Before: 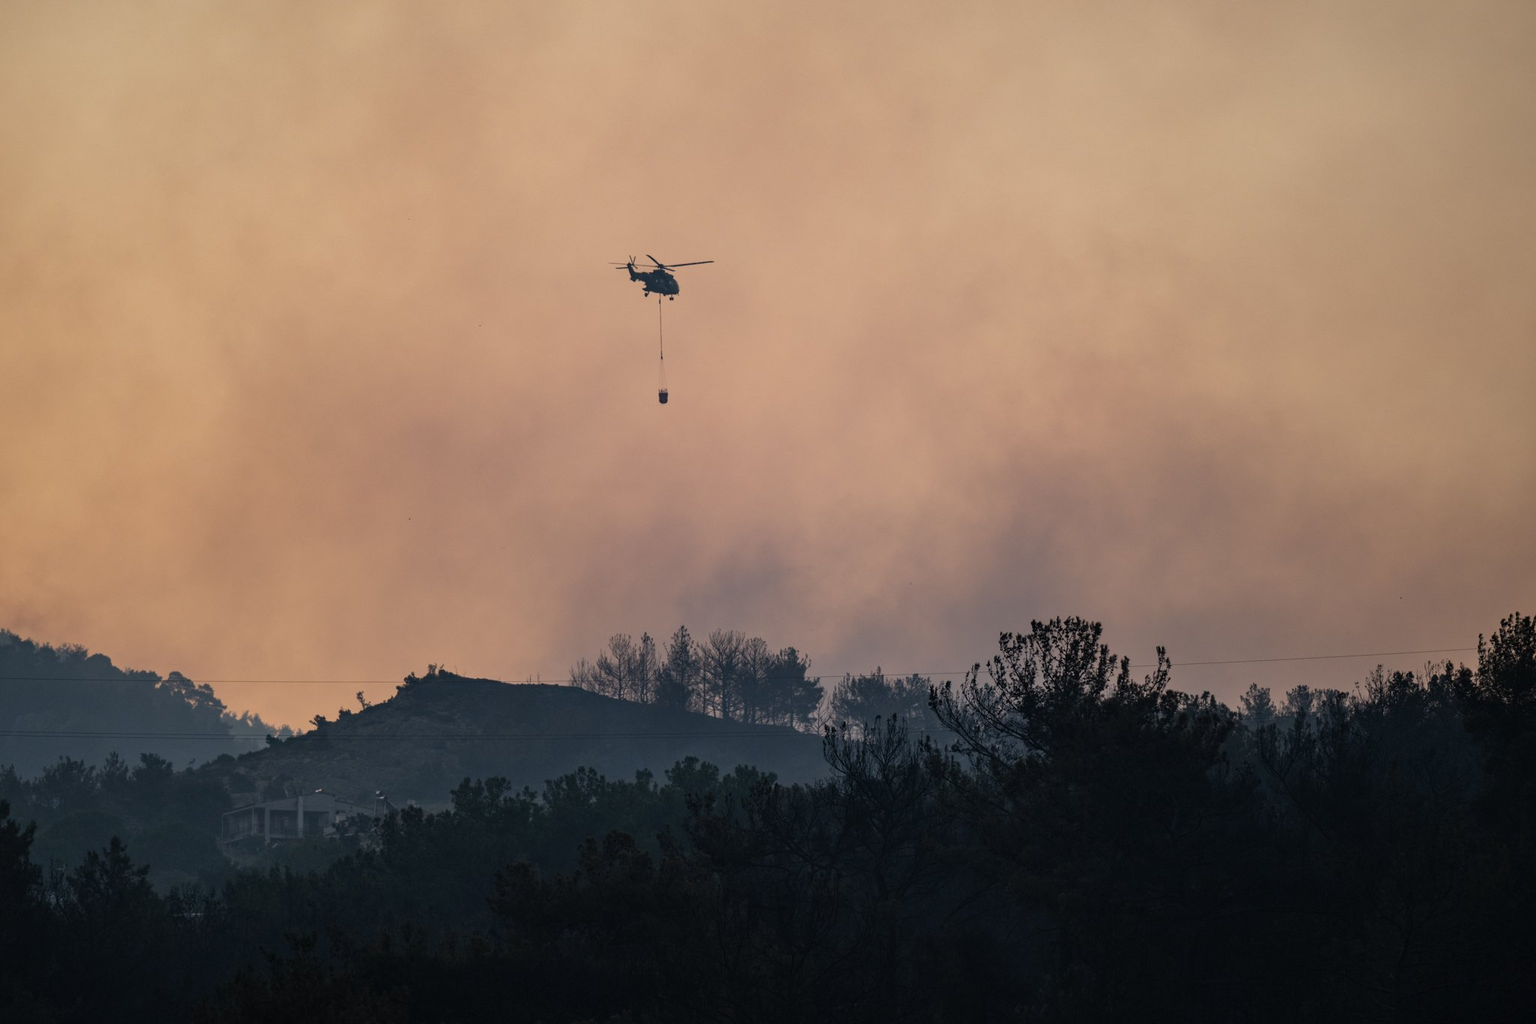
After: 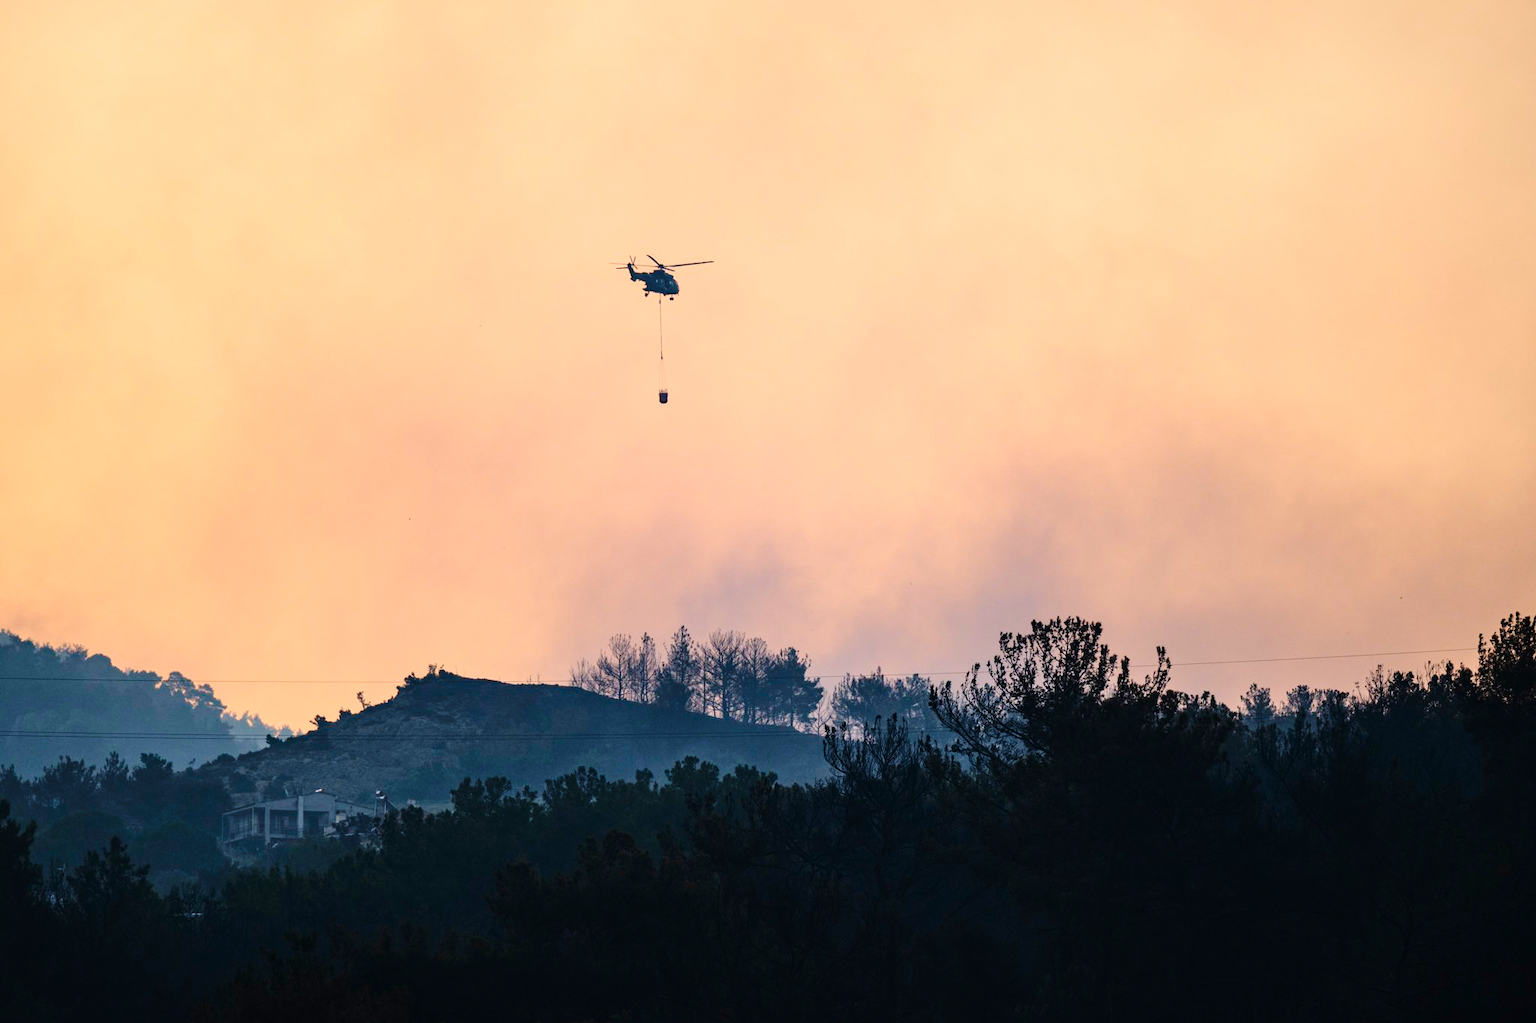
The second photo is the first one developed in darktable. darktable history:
base curve: curves: ch0 [(0, 0) (0.028, 0.03) (0.121, 0.232) (0.46, 0.748) (0.859, 0.968) (1, 1)], preserve colors none
tone curve: curves: ch0 [(0, 0) (0.091, 0.077) (0.389, 0.458) (0.745, 0.82) (0.856, 0.899) (0.92, 0.938) (1, 0.973)]; ch1 [(0, 0) (0.437, 0.404) (0.5, 0.5) (0.529, 0.55) (0.58, 0.6) (0.616, 0.649) (1, 1)]; ch2 [(0, 0) (0.442, 0.415) (0.5, 0.5) (0.535, 0.557) (0.585, 0.62) (1, 1)], color space Lab, independent channels, preserve colors none
